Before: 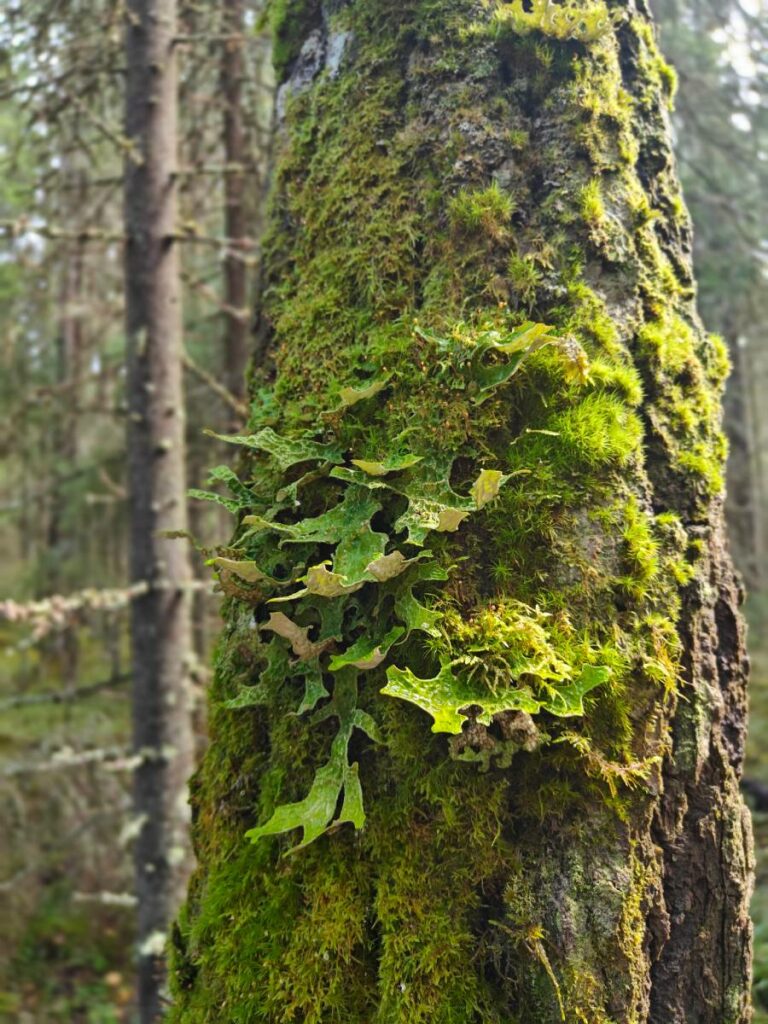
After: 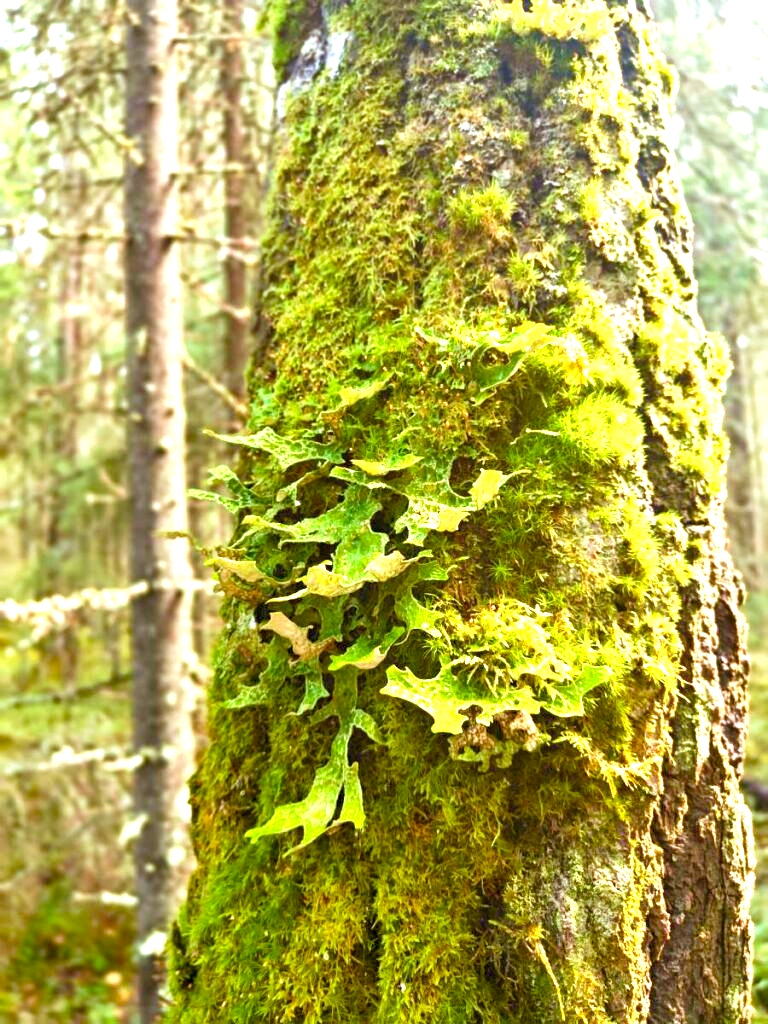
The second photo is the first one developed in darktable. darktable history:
exposure: black level correction 0.001, exposure 1.719 EV, compensate highlight preservation false
color correction: highlights a* 0.035, highlights b* -0.477
velvia: on, module defaults
color balance rgb: power › chroma 2.505%, power › hue 69.69°, global offset › luminance -0.842%, linear chroma grading › global chroma 7.711%, perceptual saturation grading › global saturation 20%, perceptual saturation grading › highlights -25.043%, perceptual saturation grading › shadows 49.51%, global vibrance 9.541%
